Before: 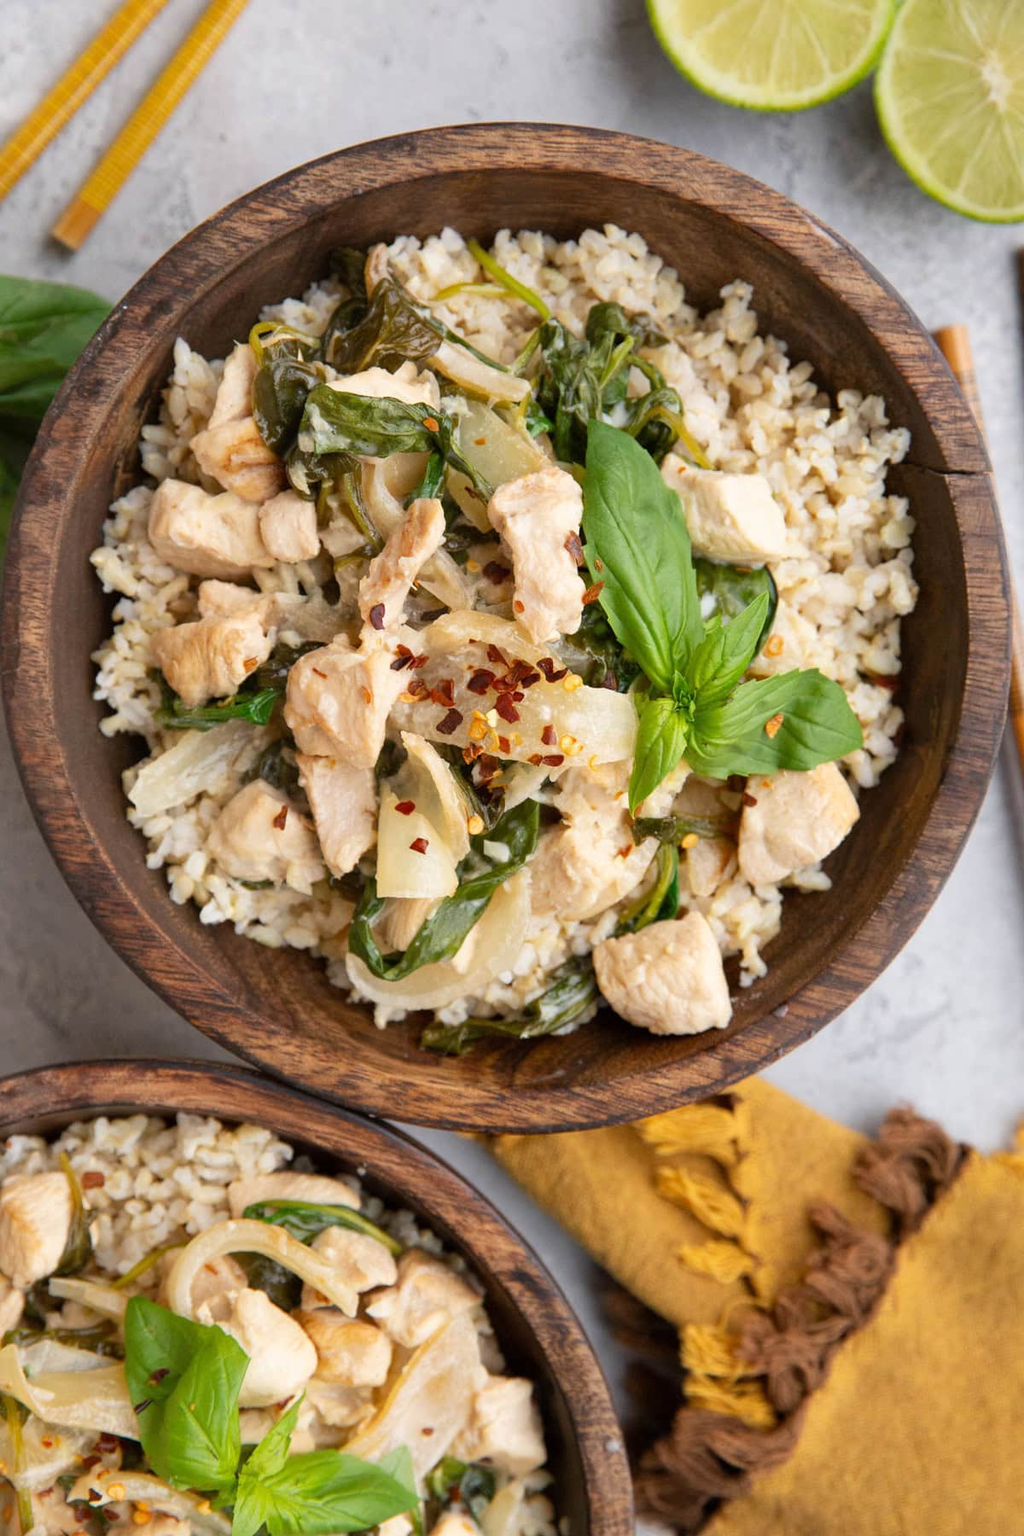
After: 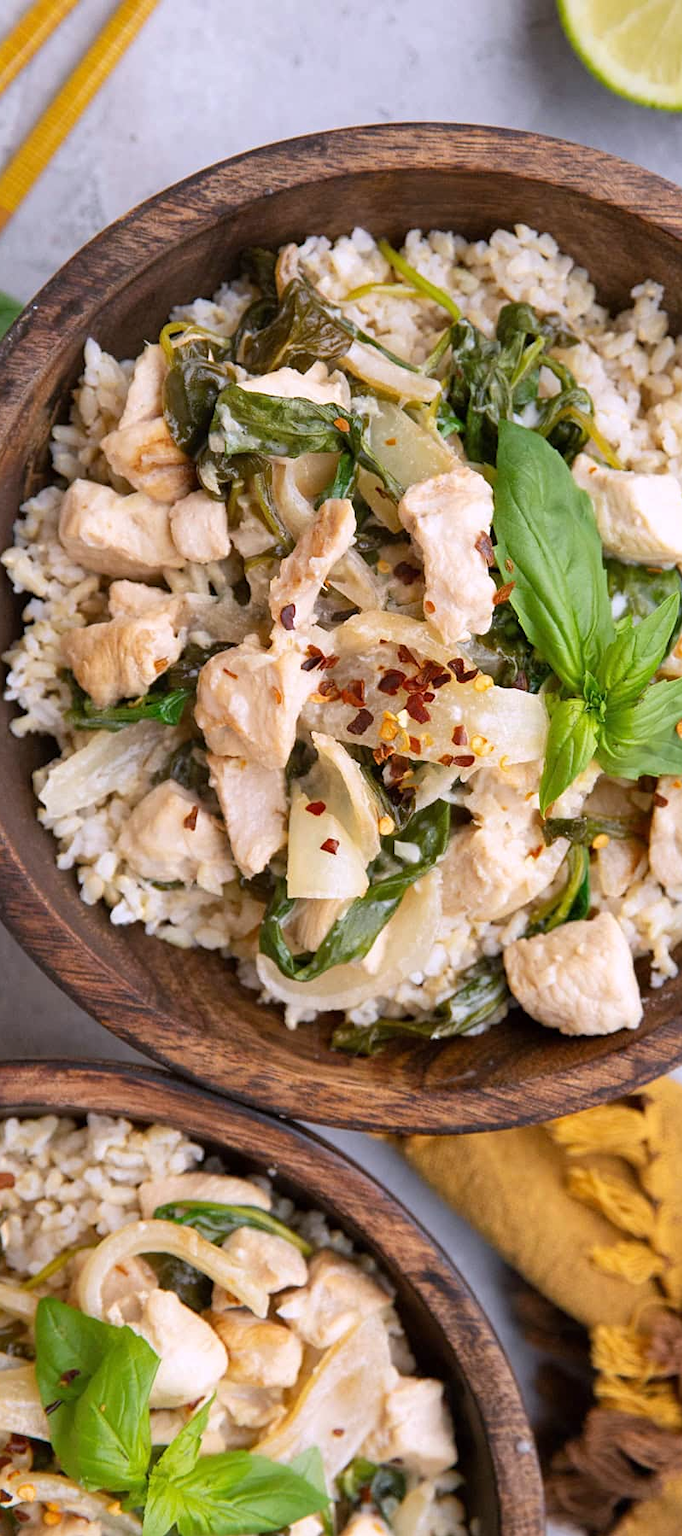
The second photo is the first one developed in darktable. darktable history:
sharpen: amount 0.2
white balance: red 1.004, blue 1.096
crop and rotate: left 8.786%, right 24.548%
